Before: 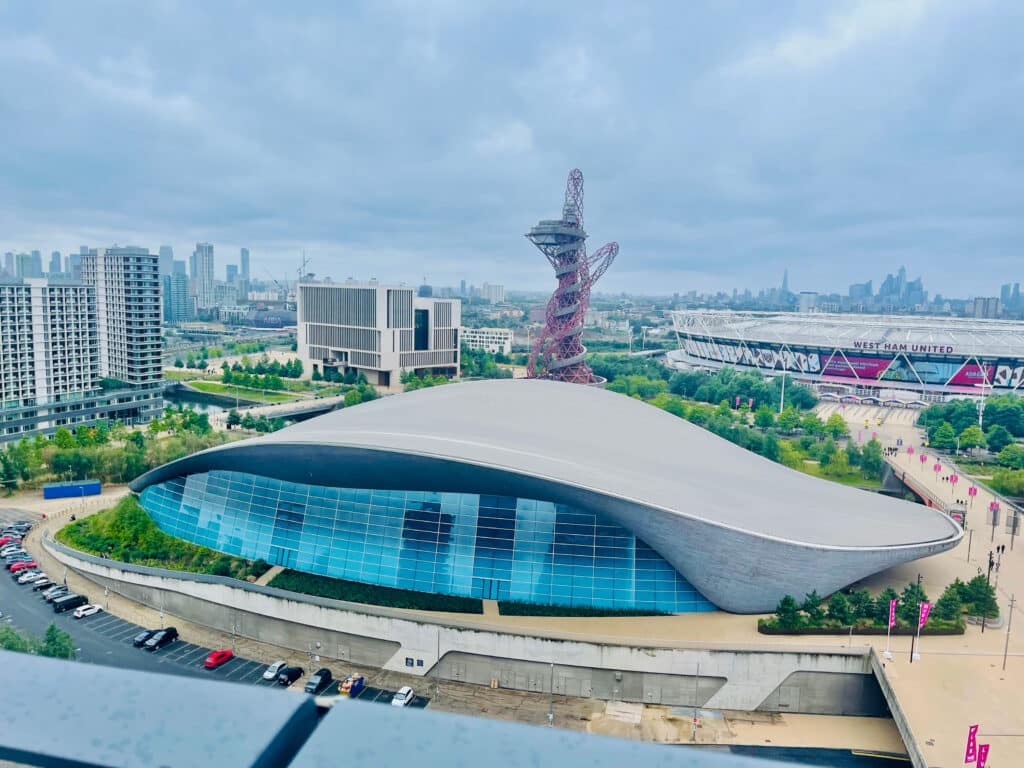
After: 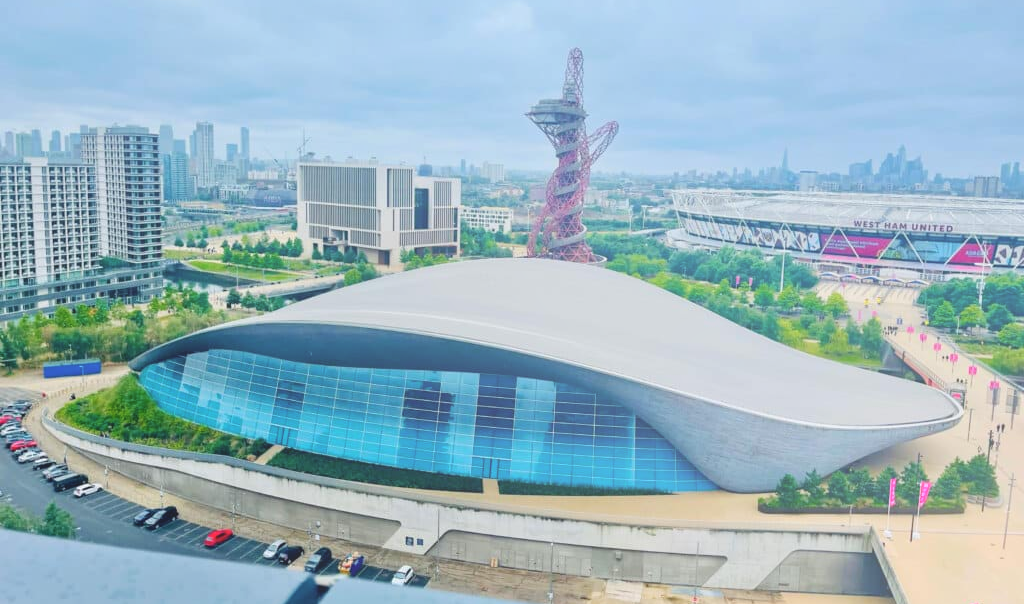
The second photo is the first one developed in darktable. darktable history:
crop and rotate: top 15.774%, bottom 5.506%
bloom: size 38%, threshold 95%, strength 30%
